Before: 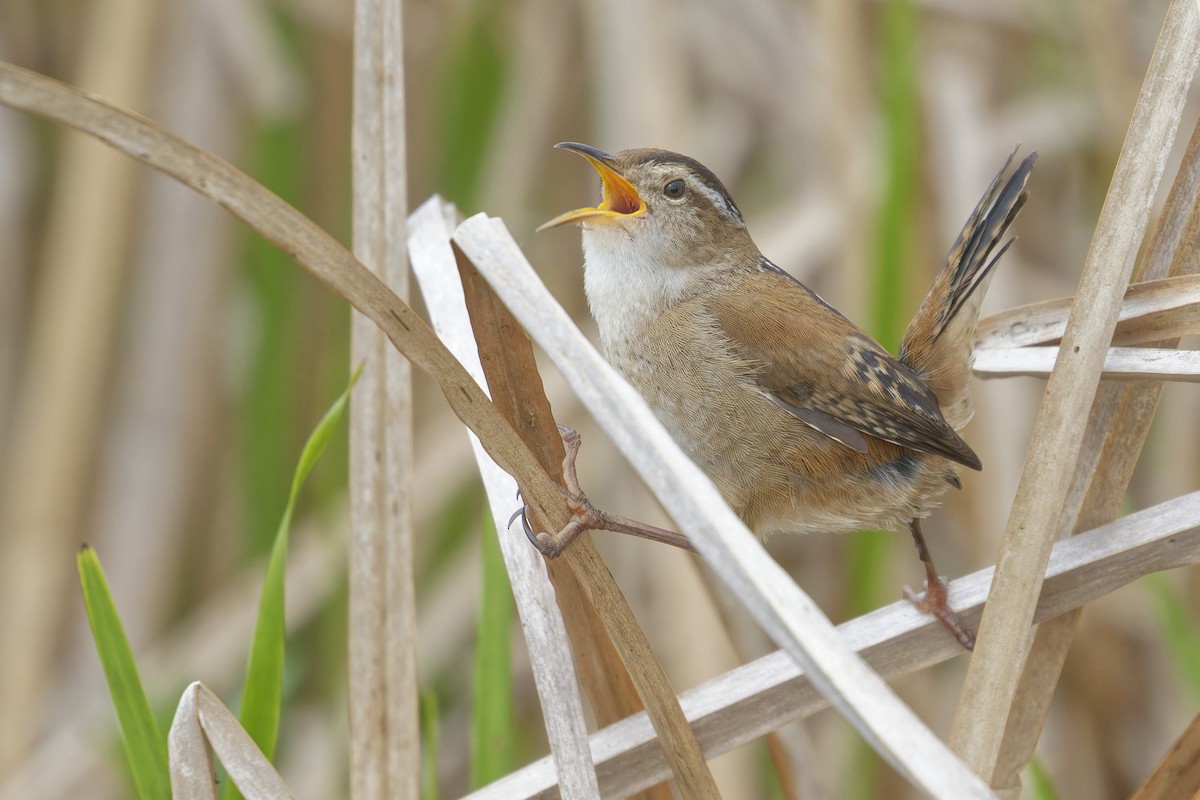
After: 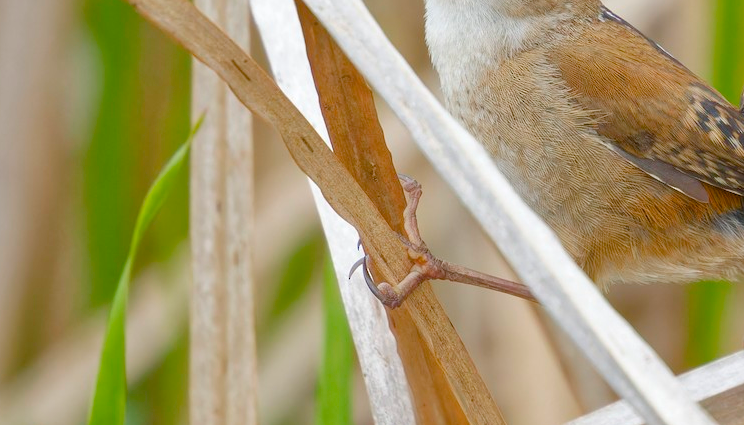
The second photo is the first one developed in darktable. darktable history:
crop: left 13.312%, top 31.28%, right 24.627%, bottom 15.582%
color balance rgb: perceptual saturation grading › global saturation 35%, perceptual saturation grading › highlights -30%, perceptual saturation grading › shadows 35%, perceptual brilliance grading › global brilliance 3%, perceptual brilliance grading › highlights -3%, perceptual brilliance grading › shadows 3%
